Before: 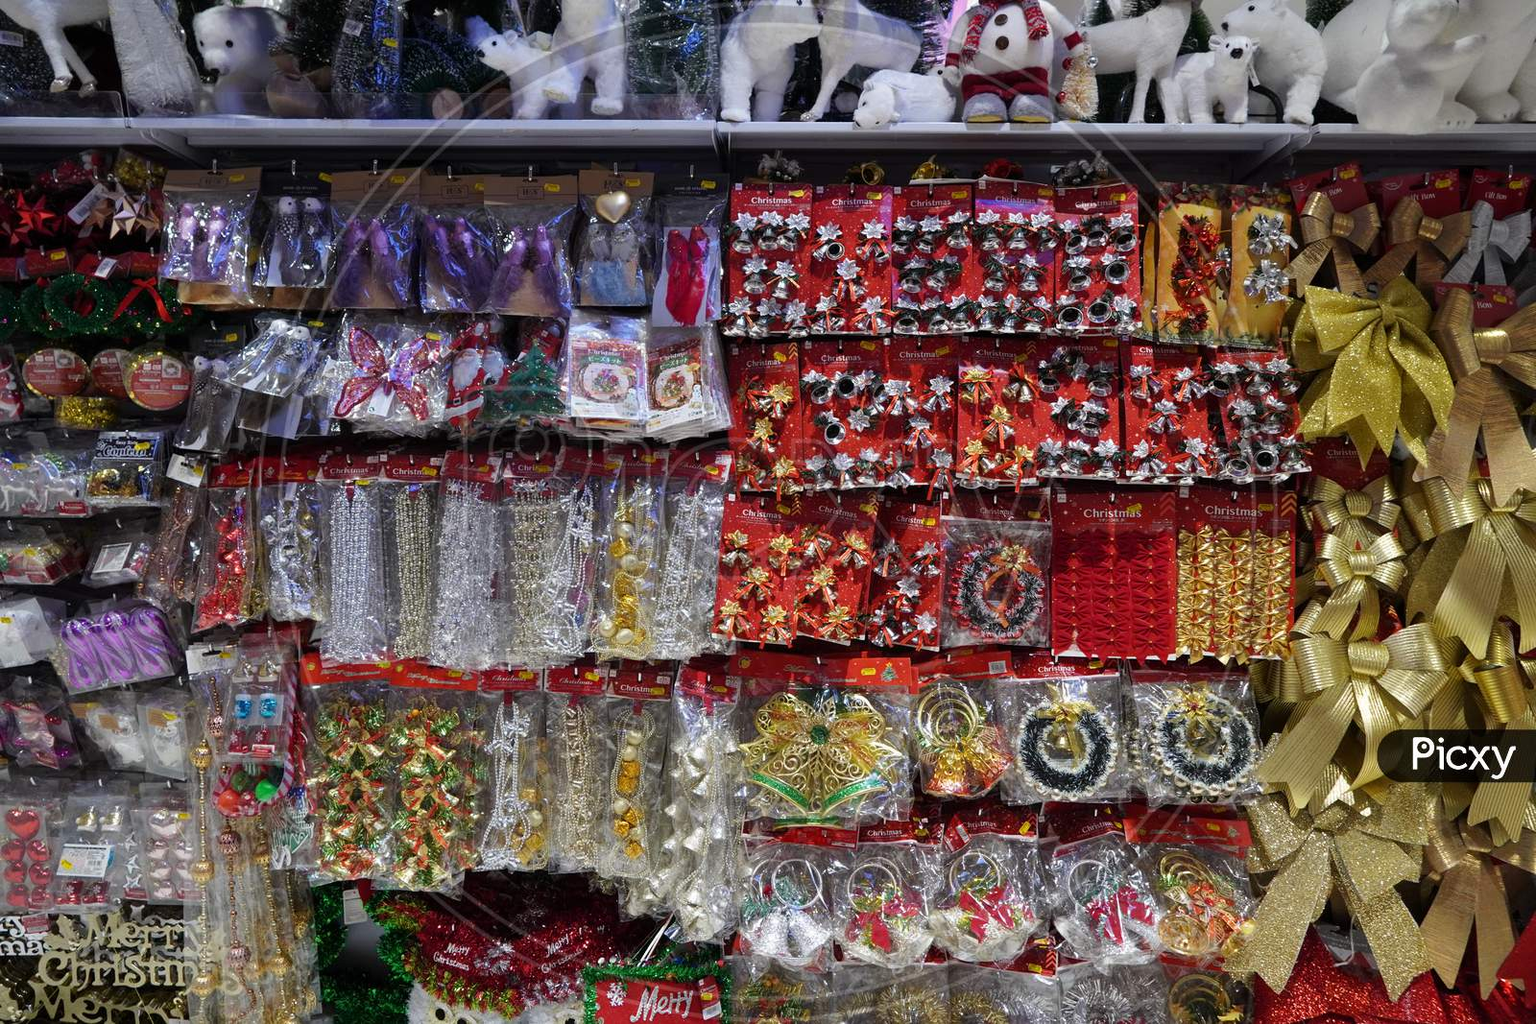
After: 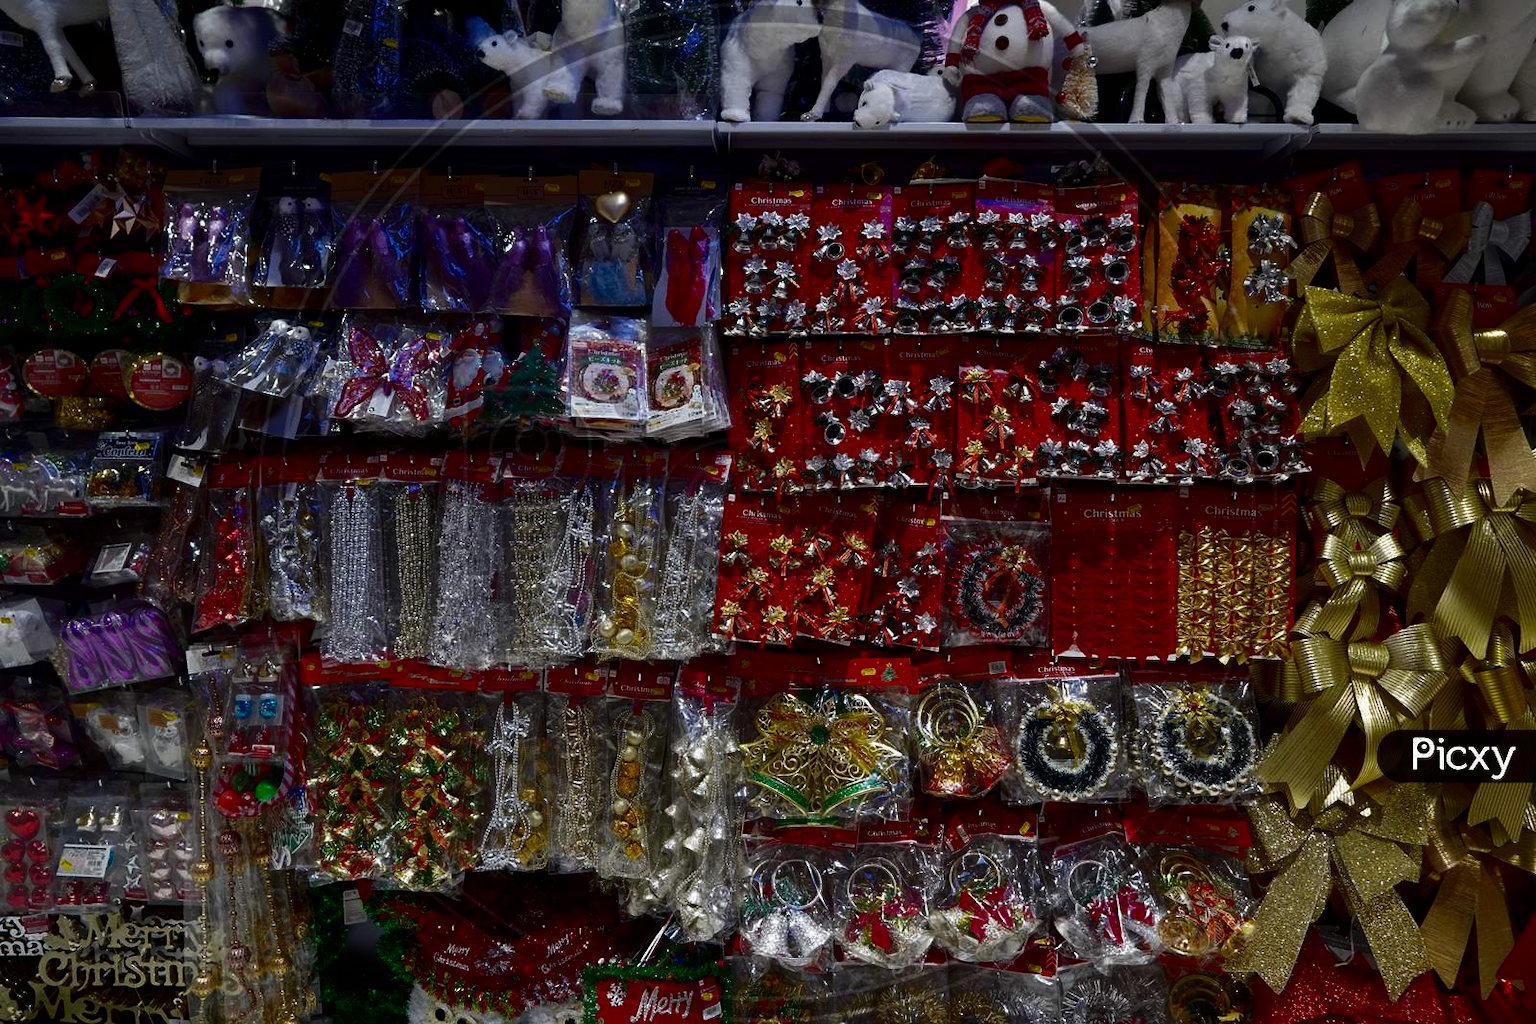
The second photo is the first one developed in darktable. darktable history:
contrast brightness saturation: brightness -0.505
